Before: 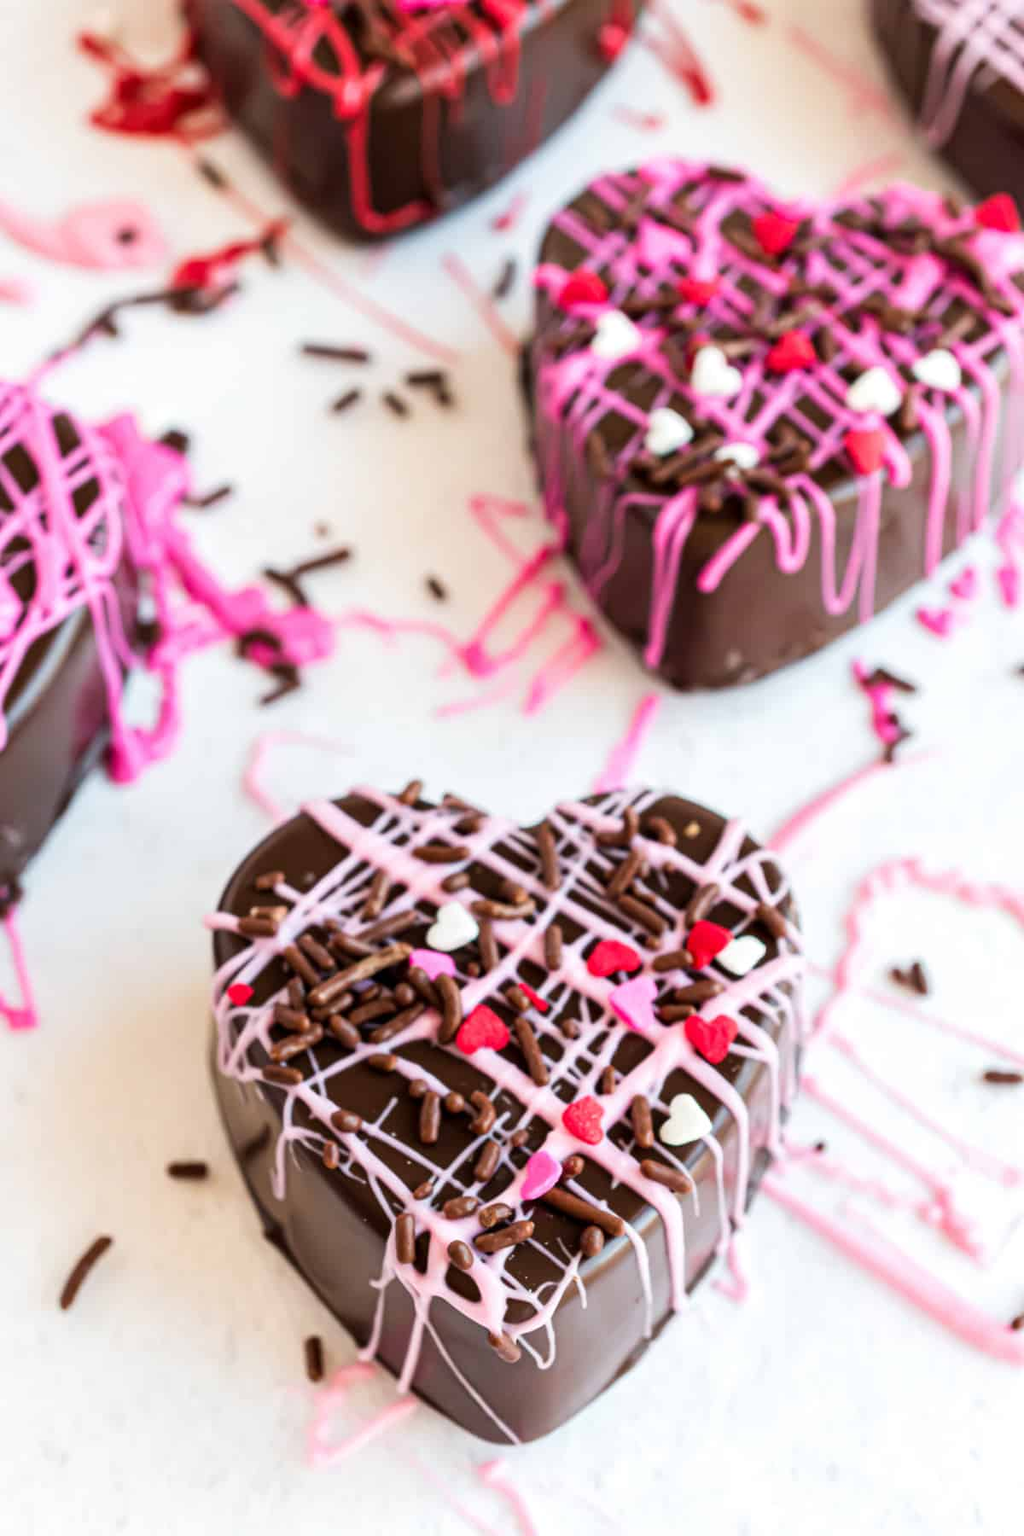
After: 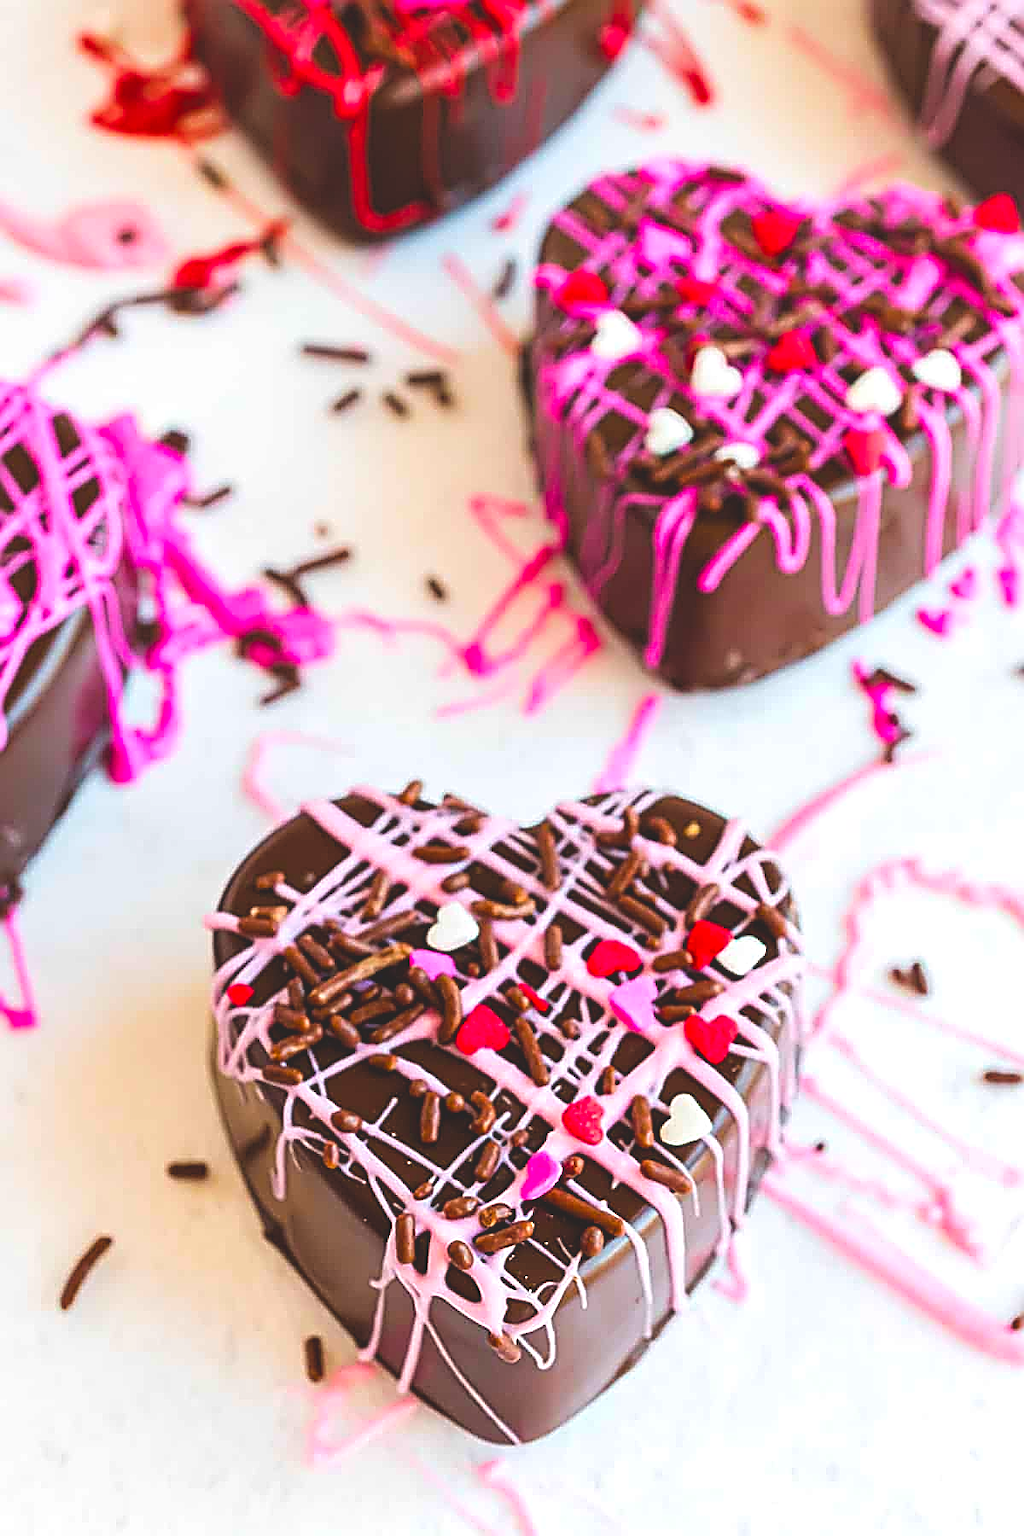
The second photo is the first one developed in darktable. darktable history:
color balance rgb: shadows lift › chroma 1.047%, shadows lift › hue 31.41°, global offset › luminance 1.979%, linear chroma grading › global chroma 14.377%, perceptual saturation grading › global saturation 19.637%, global vibrance 39.619%
sharpen: amount 1.994
